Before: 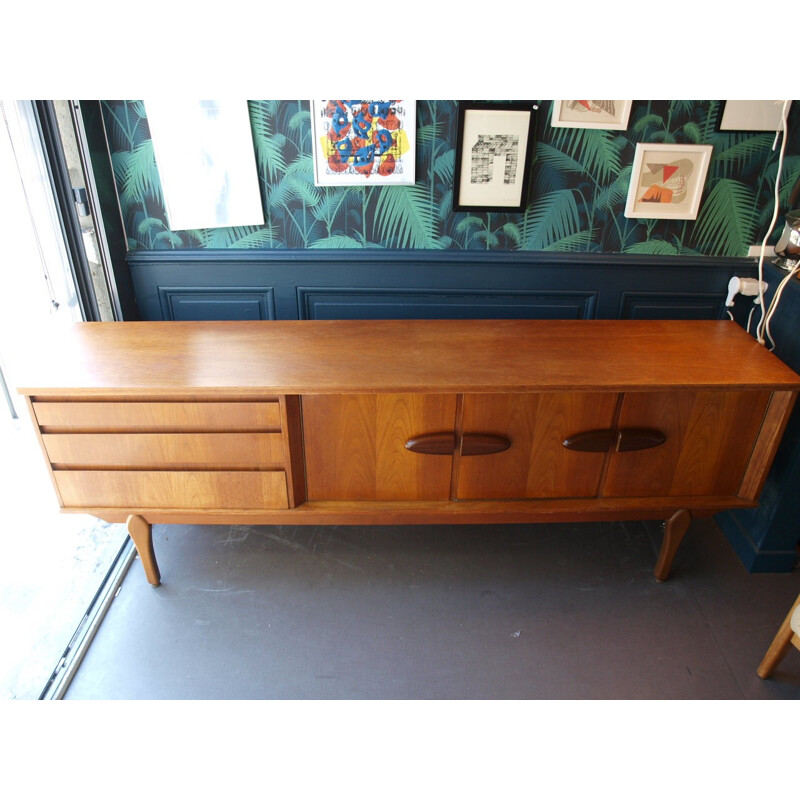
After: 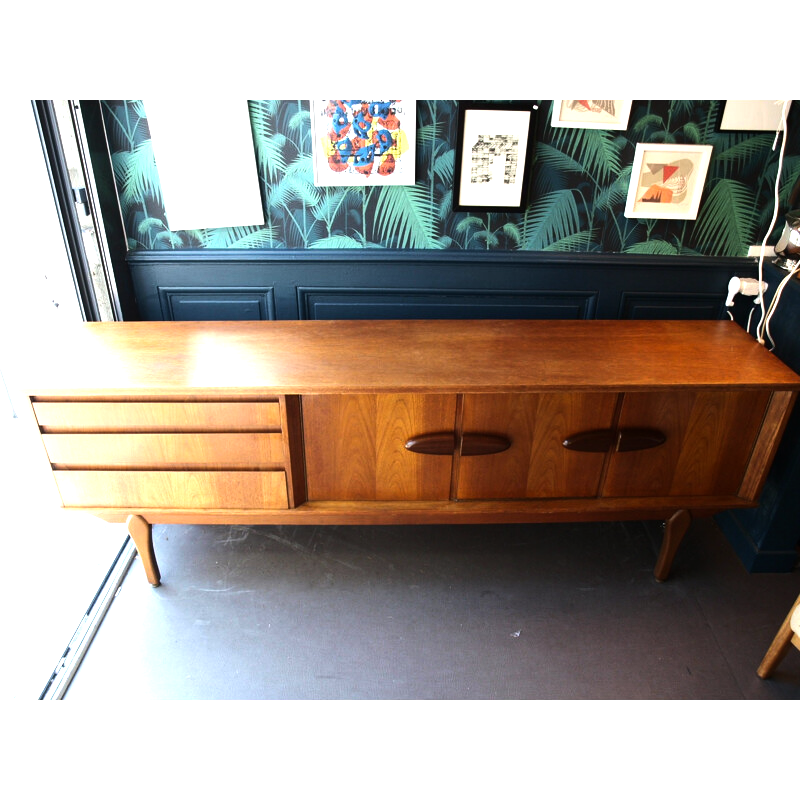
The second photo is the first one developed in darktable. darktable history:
tone equalizer: -8 EV -1.11 EV, -7 EV -1.01 EV, -6 EV -0.847 EV, -5 EV -0.588 EV, -3 EV 0.56 EV, -2 EV 0.891 EV, -1 EV 1.01 EV, +0 EV 1.06 EV, edges refinement/feathering 500, mask exposure compensation -1.57 EV, preserve details no
